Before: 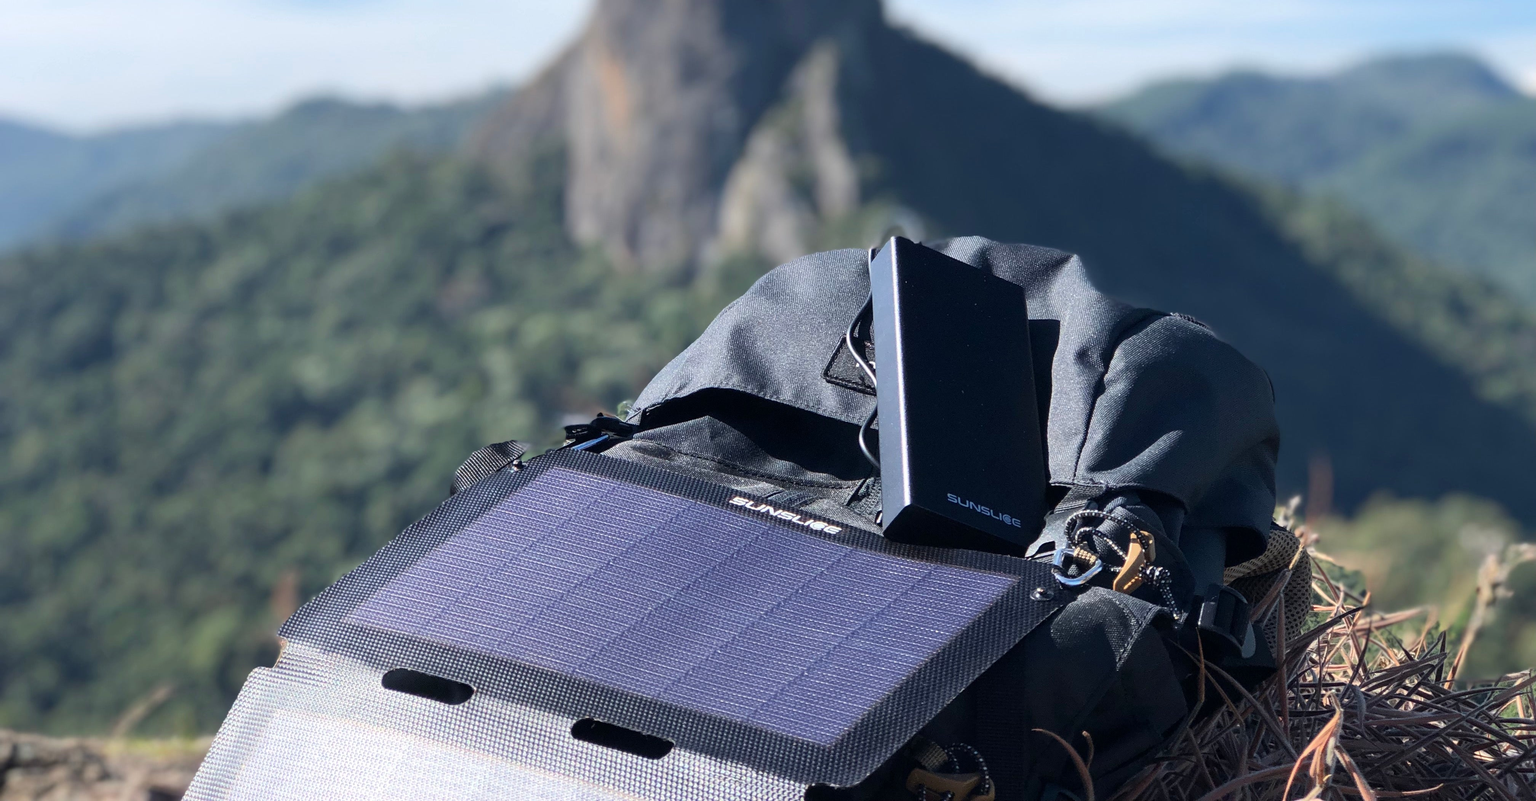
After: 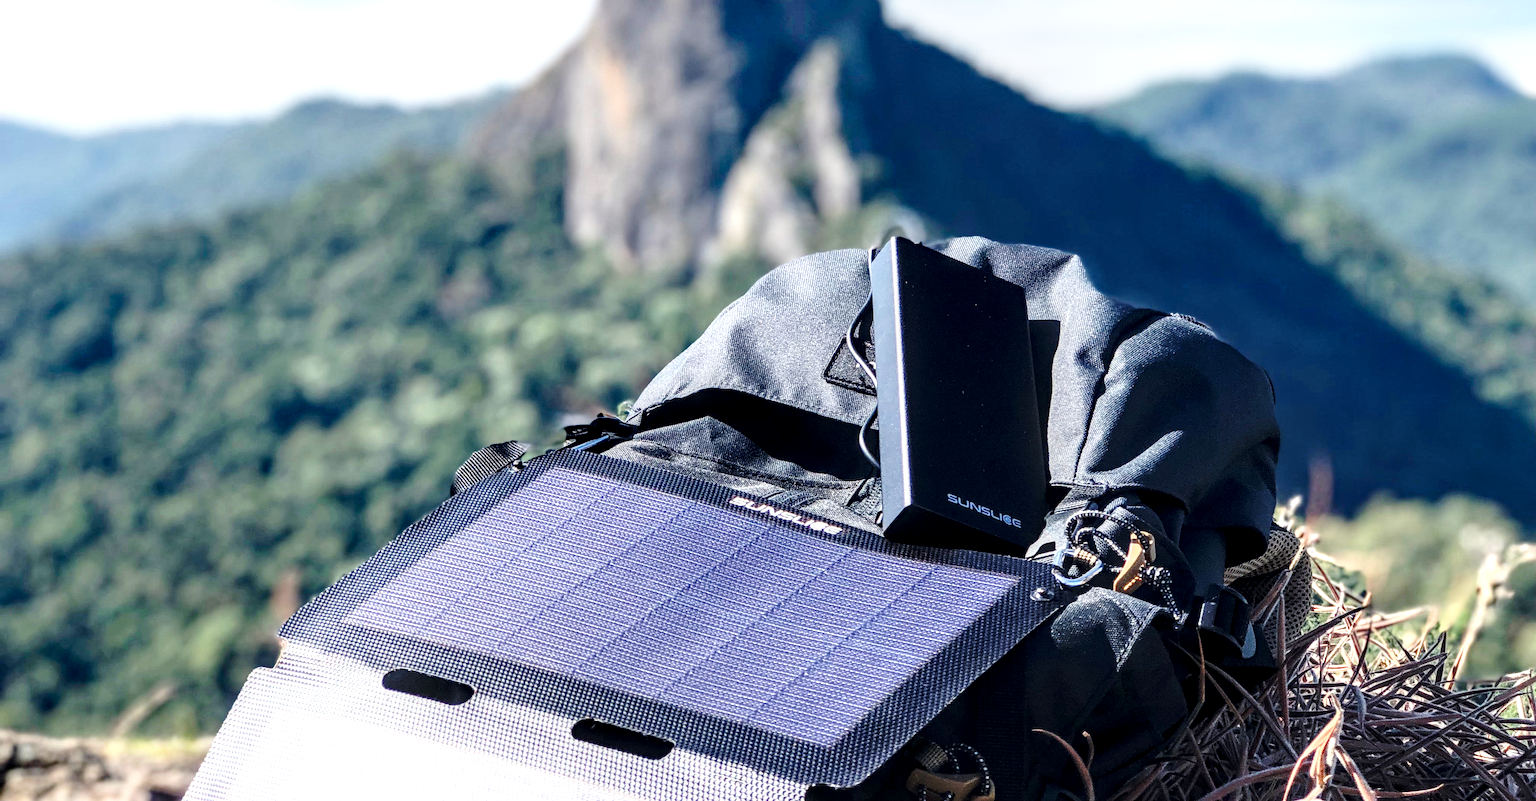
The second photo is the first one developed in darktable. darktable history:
base curve: curves: ch0 [(0, 0) (0.032, 0.037) (0.105, 0.228) (0.435, 0.76) (0.856, 0.983) (1, 1)], preserve colors none
haze removal: compatibility mode true
local contrast: detail 160%
